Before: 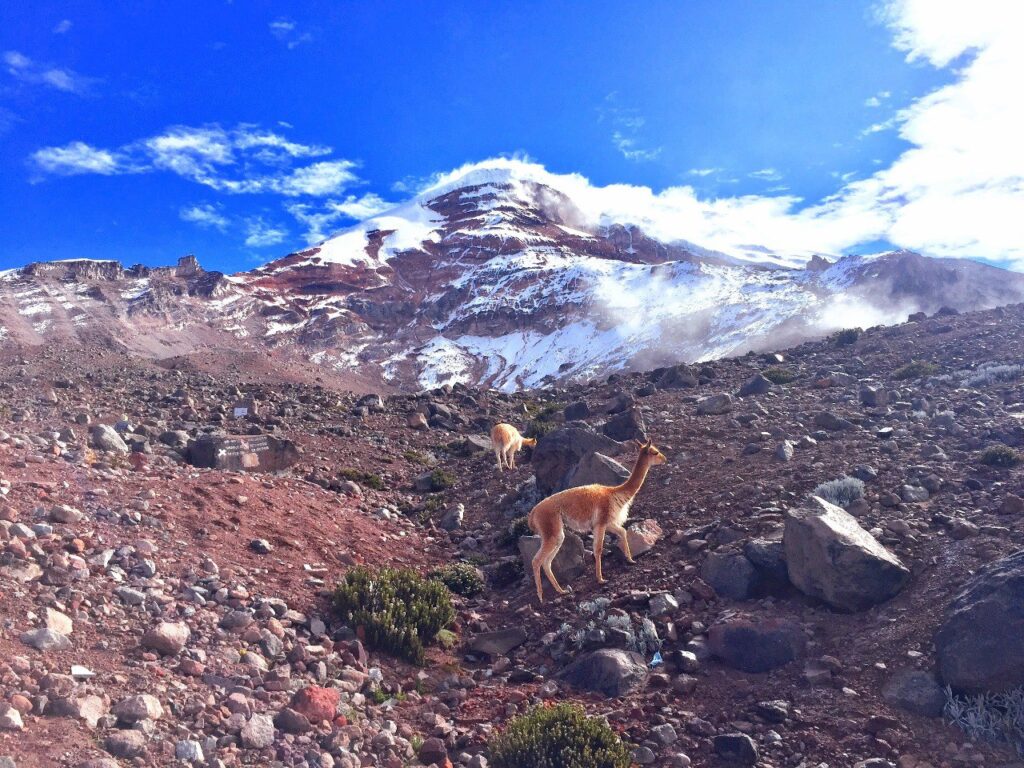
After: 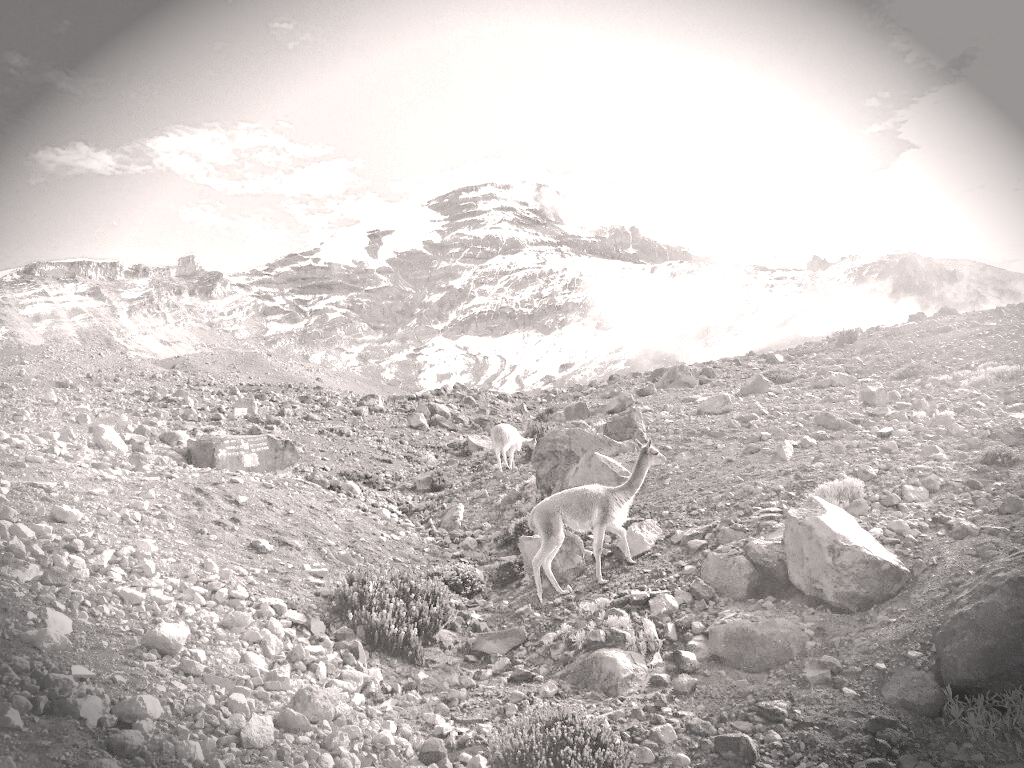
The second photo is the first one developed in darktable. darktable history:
exposure: black level correction 0.001, exposure 0.499 EV, compensate exposure bias true, compensate highlight preservation false
tone equalizer: -8 EV 1.98 EV, -7 EV 1.96 EV, -6 EV 1.99 EV, -5 EV 1.98 EV, -4 EV 1.99 EV, -3 EV 1.47 EV, -2 EV 0.981 EV, -1 EV 0.515 EV, edges refinement/feathering 500, mask exposure compensation -1.26 EV, preserve details no
vignetting: fall-off start 90.59%, fall-off radius 39.47%, brightness -0.793, width/height ratio 1.225, shape 1.29
color calibration: output gray [0.18, 0.41, 0.41, 0], illuminant as shot in camera, x 0.379, y 0.396, temperature 4128.72 K
color correction: highlights a* 5.55, highlights b* 5.21, saturation 0.685
